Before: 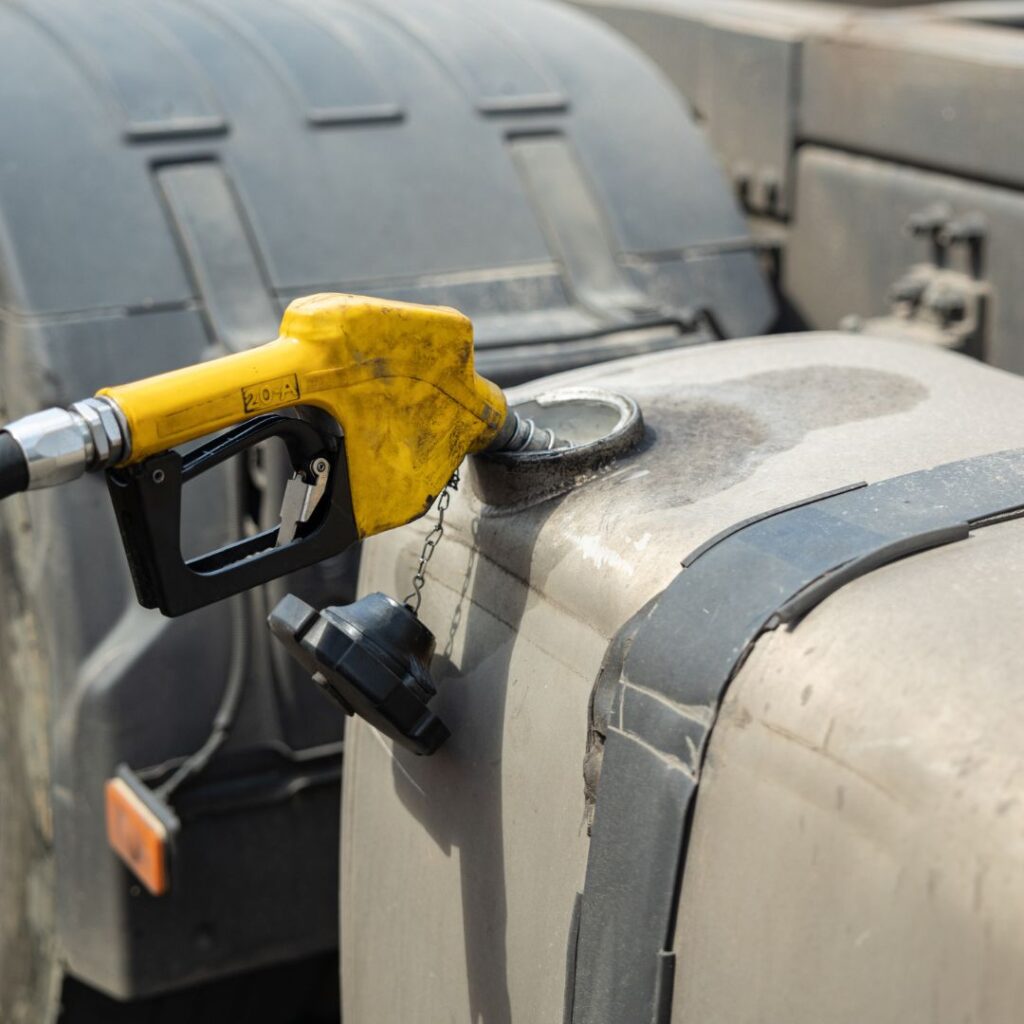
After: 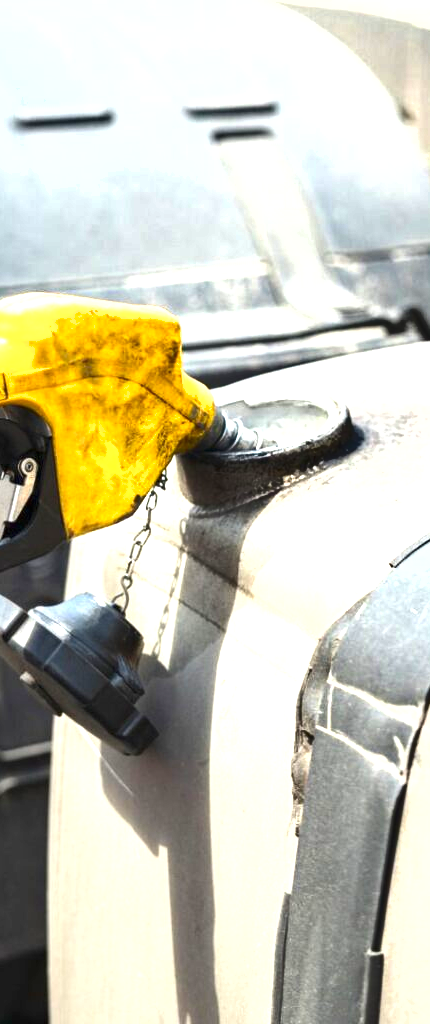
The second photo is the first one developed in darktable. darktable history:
crop: left 28.606%, right 29.394%
exposure: black level correction 0, exposure 1.681 EV, compensate exposure bias true, compensate highlight preservation false
shadows and highlights: shadows 48.01, highlights -42.54, soften with gaussian
